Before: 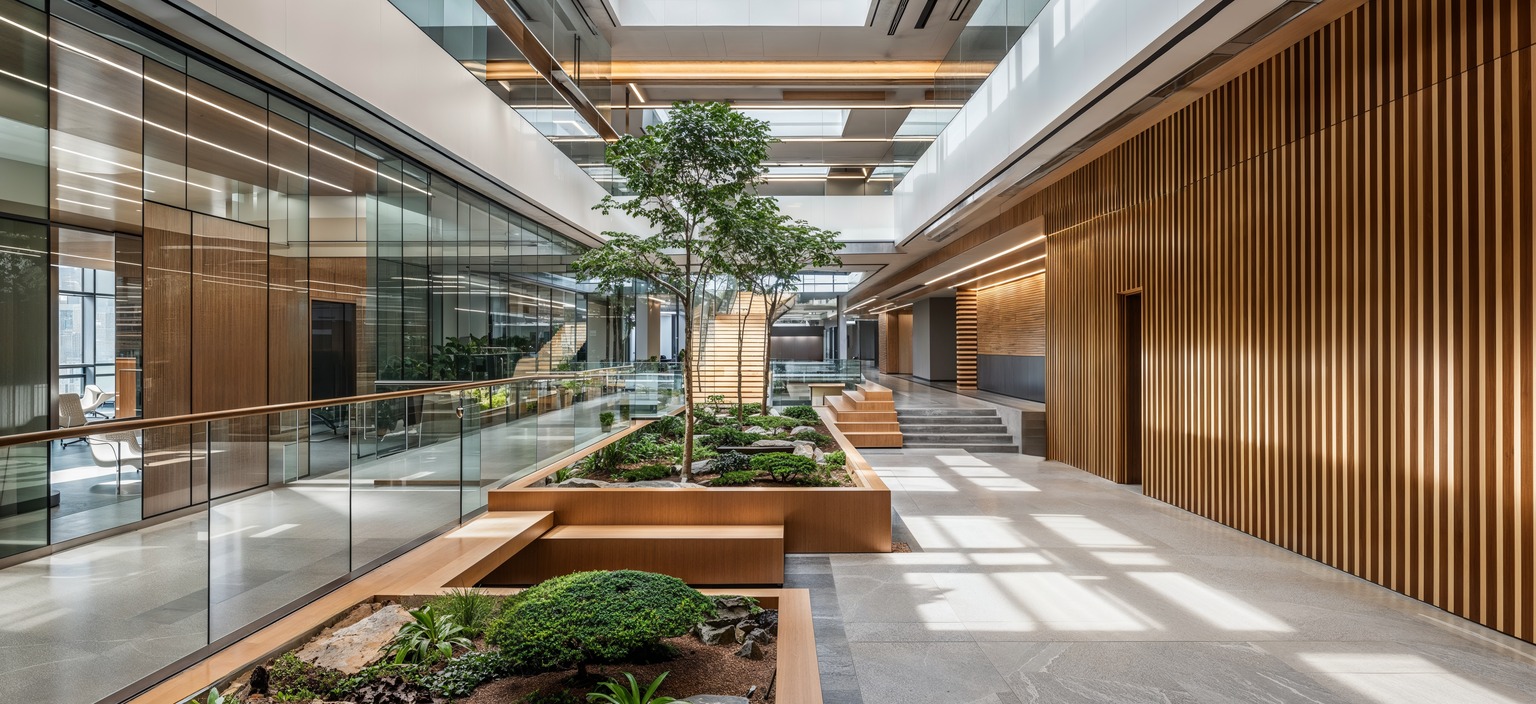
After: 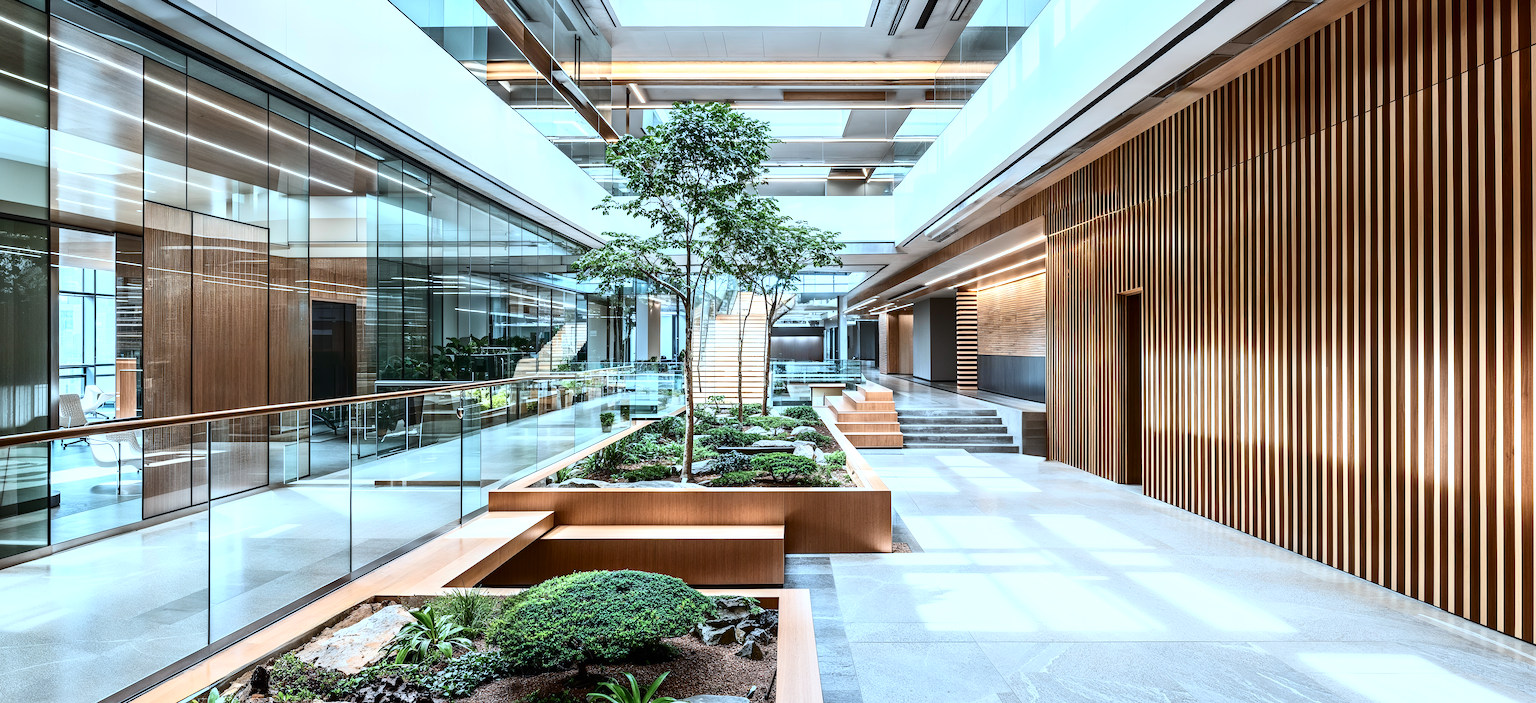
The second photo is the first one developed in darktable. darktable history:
sharpen: radius 1.559, amount 0.373, threshold 1.271
tone equalizer: on, module defaults
color correction: highlights a* -9.73, highlights b* -21.22
contrast brightness saturation: contrast 0.28
exposure: black level correction 0, exposure 0.7 EV, compensate exposure bias true, compensate highlight preservation false
